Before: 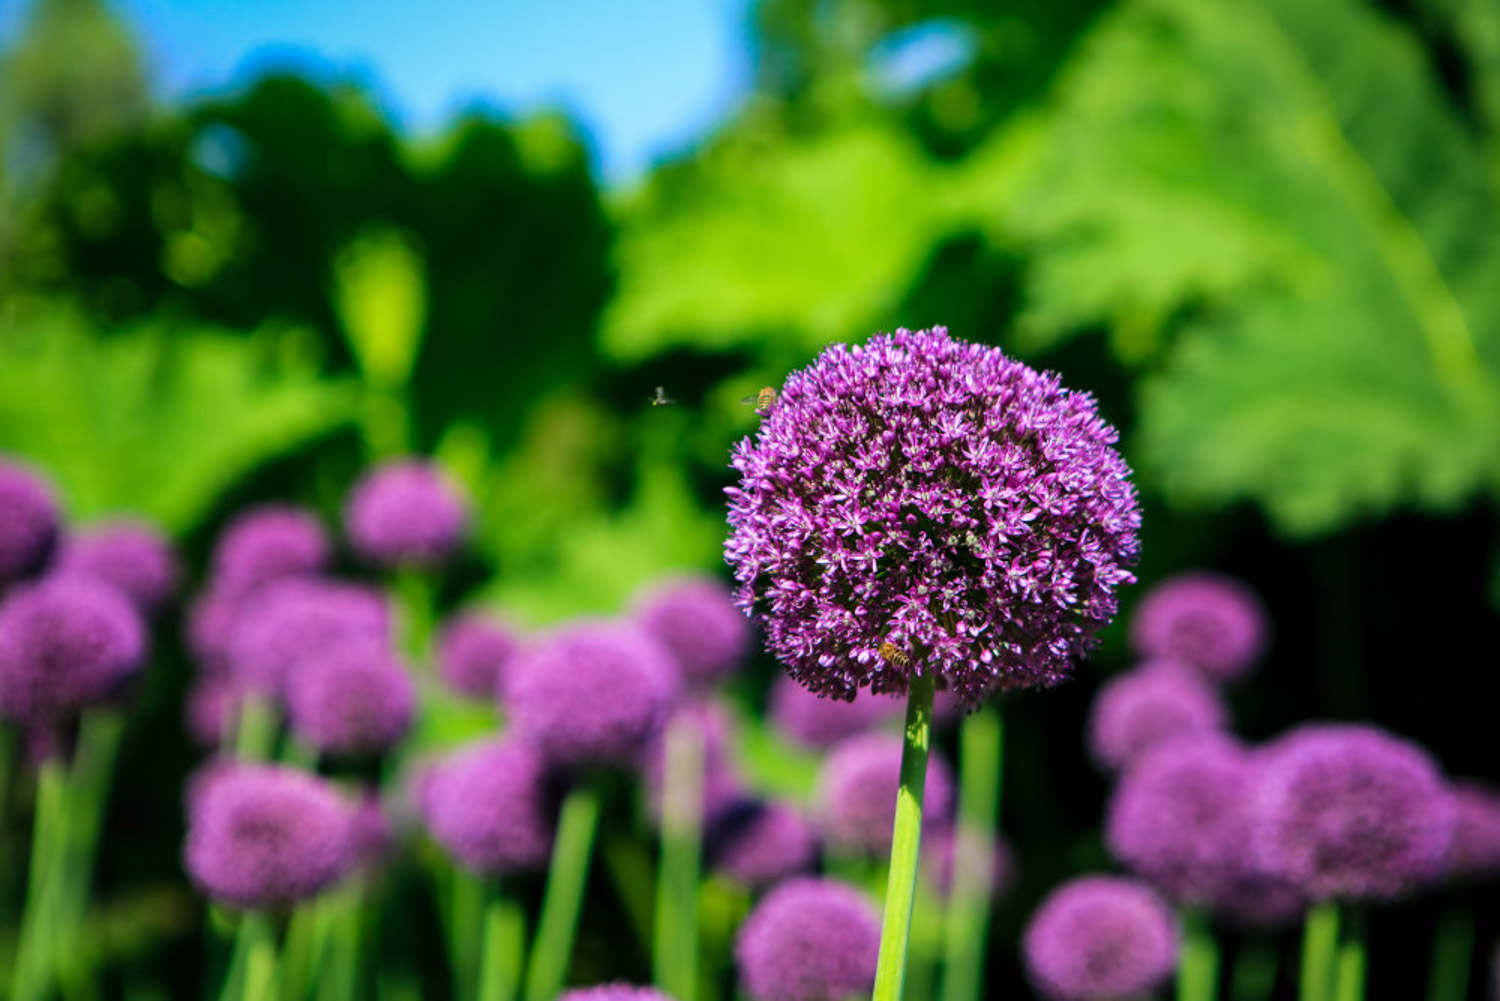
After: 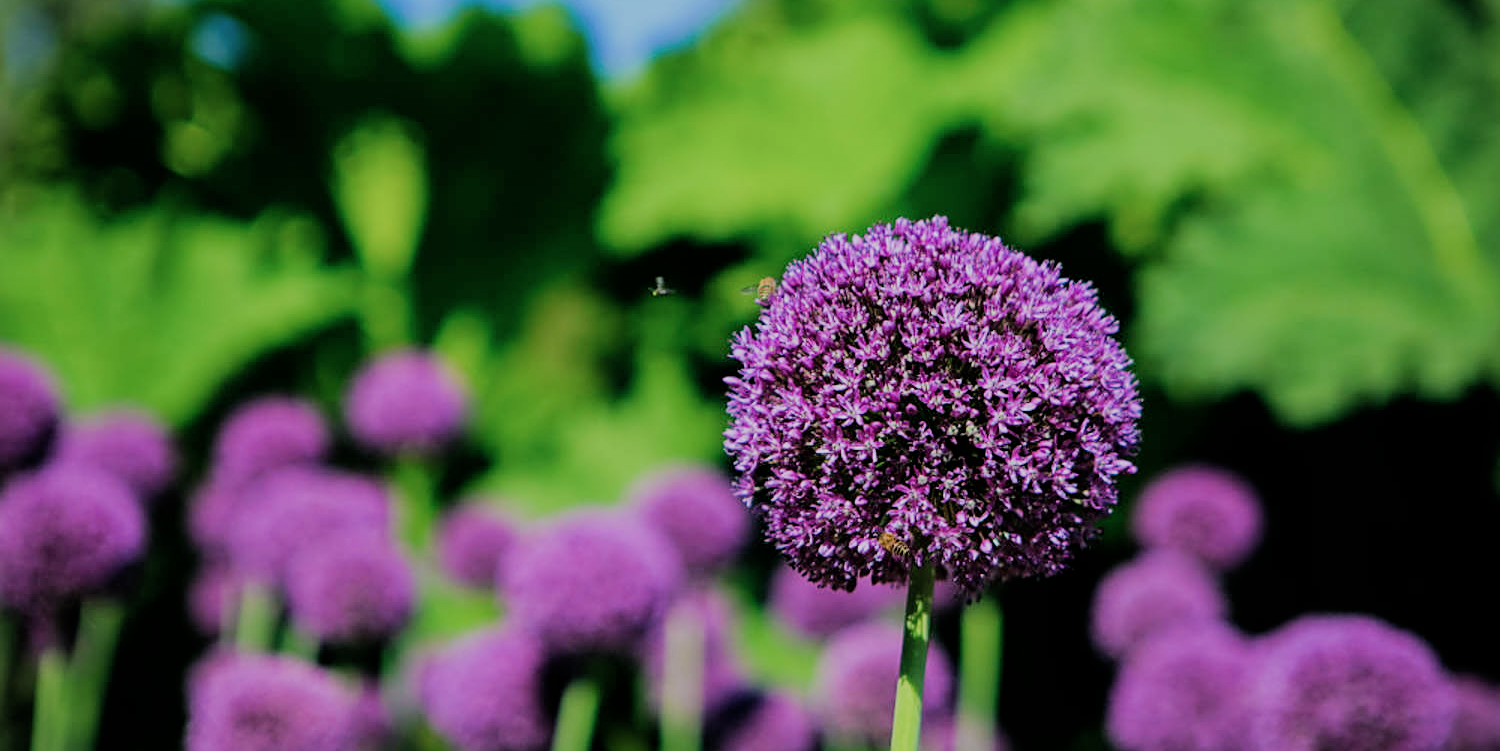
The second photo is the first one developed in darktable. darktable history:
color calibration: illuminant as shot in camera, x 0.358, y 0.373, temperature 4628.91 K
crop: top 11.048%, bottom 13.899%
contrast brightness saturation: saturation -0.054
exposure: exposure -0.002 EV, compensate highlight preservation false
filmic rgb: black relative exposure -6.95 EV, white relative exposure 5.63 EV, hardness 2.85
sharpen: on, module defaults
vignetting: fall-off start 97.32%, fall-off radius 78.08%, width/height ratio 1.113, unbound false
